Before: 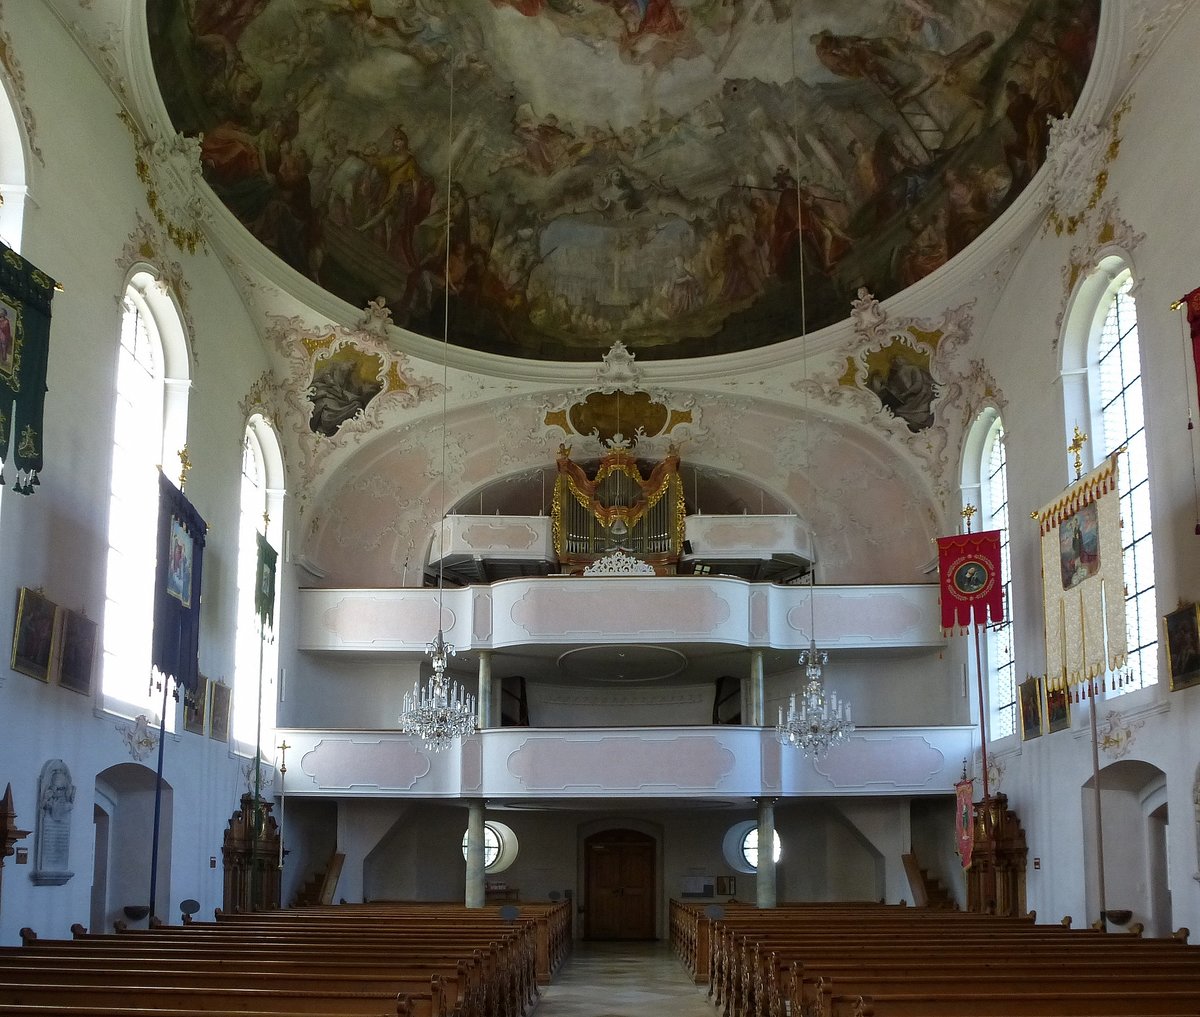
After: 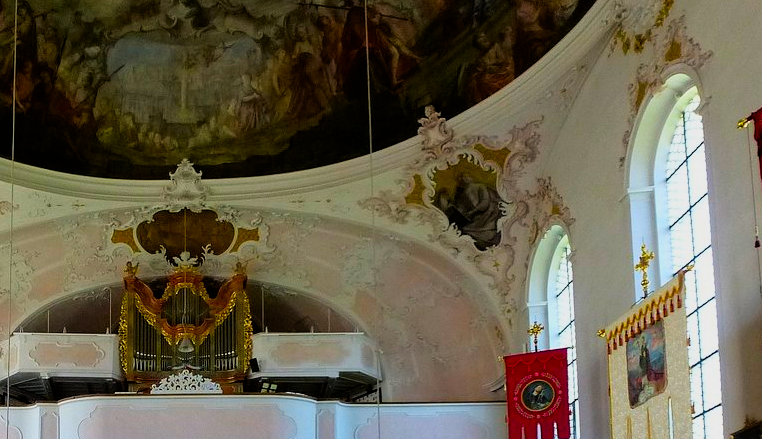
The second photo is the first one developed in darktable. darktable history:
color correction: highlights b* 0.066, saturation 1.82
crop: left 36.089%, top 17.909%, right 0.34%, bottom 38.913%
filmic rgb: black relative exposure -11.84 EV, white relative exposure 5.42 EV, hardness 4.48, latitude 49.44%, contrast 1.142
